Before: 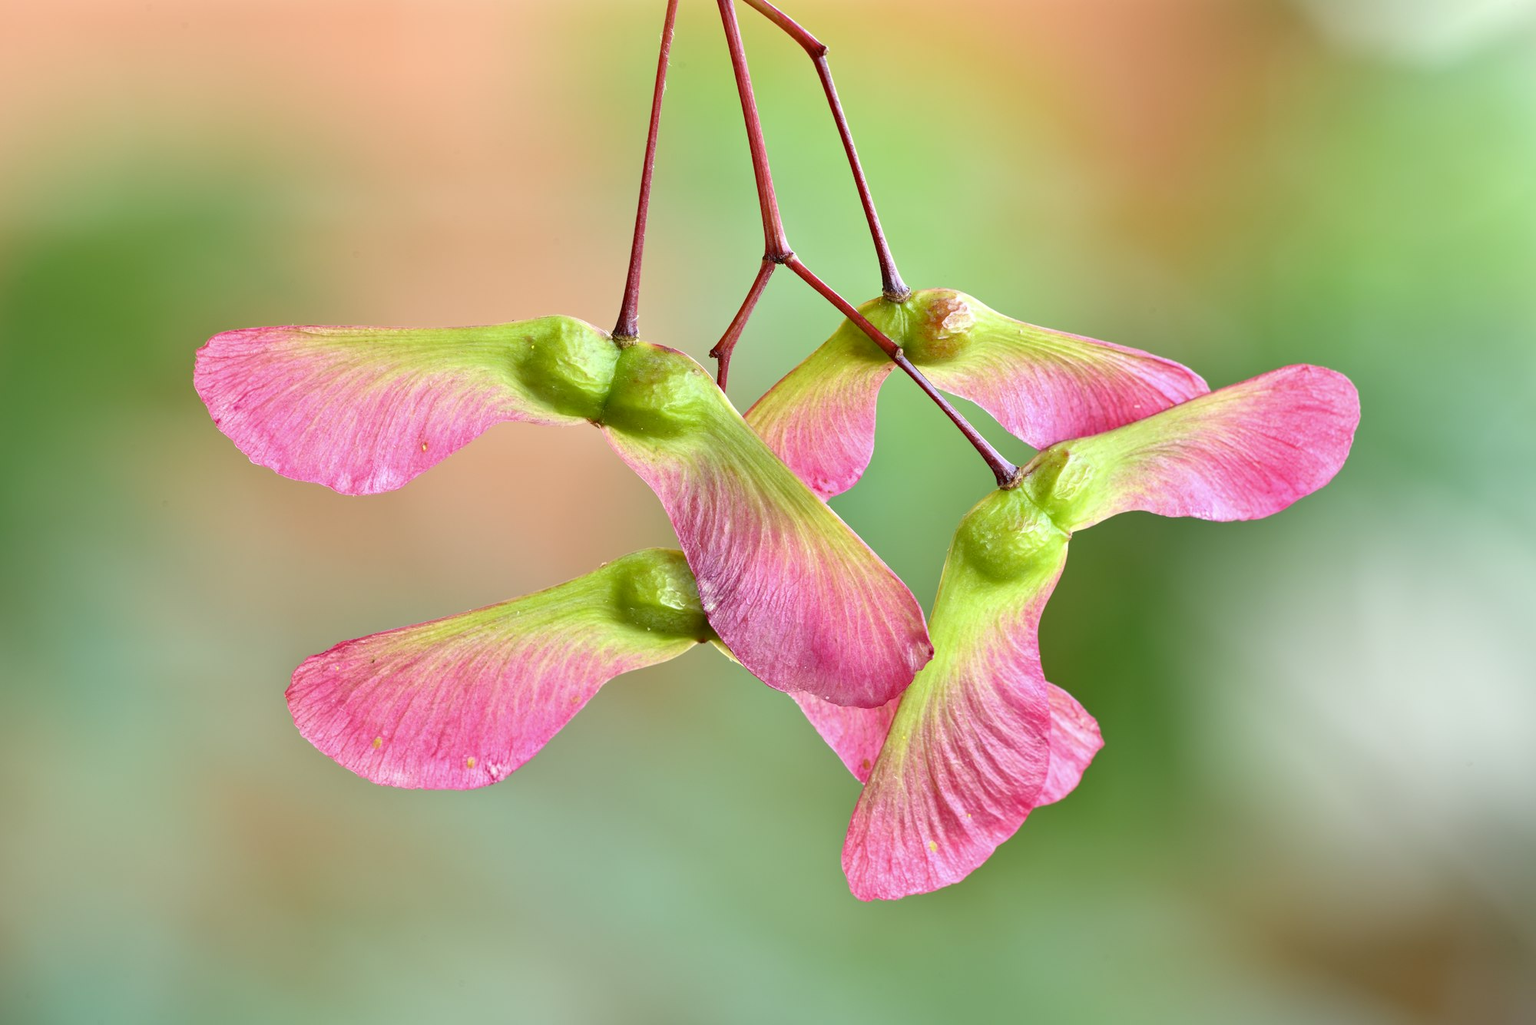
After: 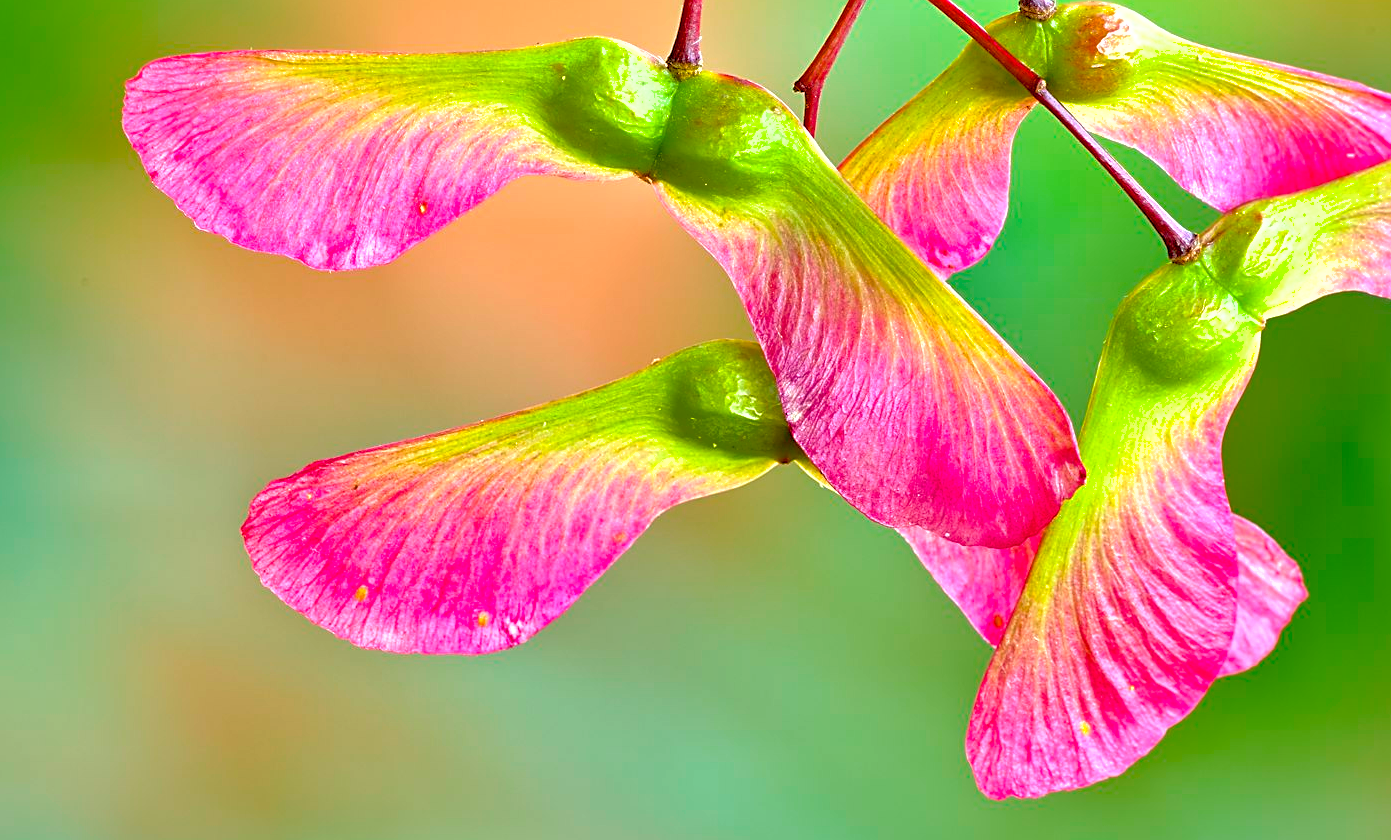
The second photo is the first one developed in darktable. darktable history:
exposure: black level correction 0.004, exposure 0.416 EV, compensate exposure bias true, compensate highlight preservation false
color balance rgb: shadows lift › chroma 1.036%, shadows lift › hue 215.5°, power › chroma 0.222%, power › hue 60.66°, perceptual saturation grading › global saturation 30.738%, perceptual brilliance grading › global brilliance 2.687%, perceptual brilliance grading › highlights -2.449%, perceptual brilliance grading › shadows 3.185%, global vibrance 9.182%
shadows and highlights: on, module defaults
crop: left 6.526%, top 28.032%, right 23.913%, bottom 9.004%
sharpen: on, module defaults
